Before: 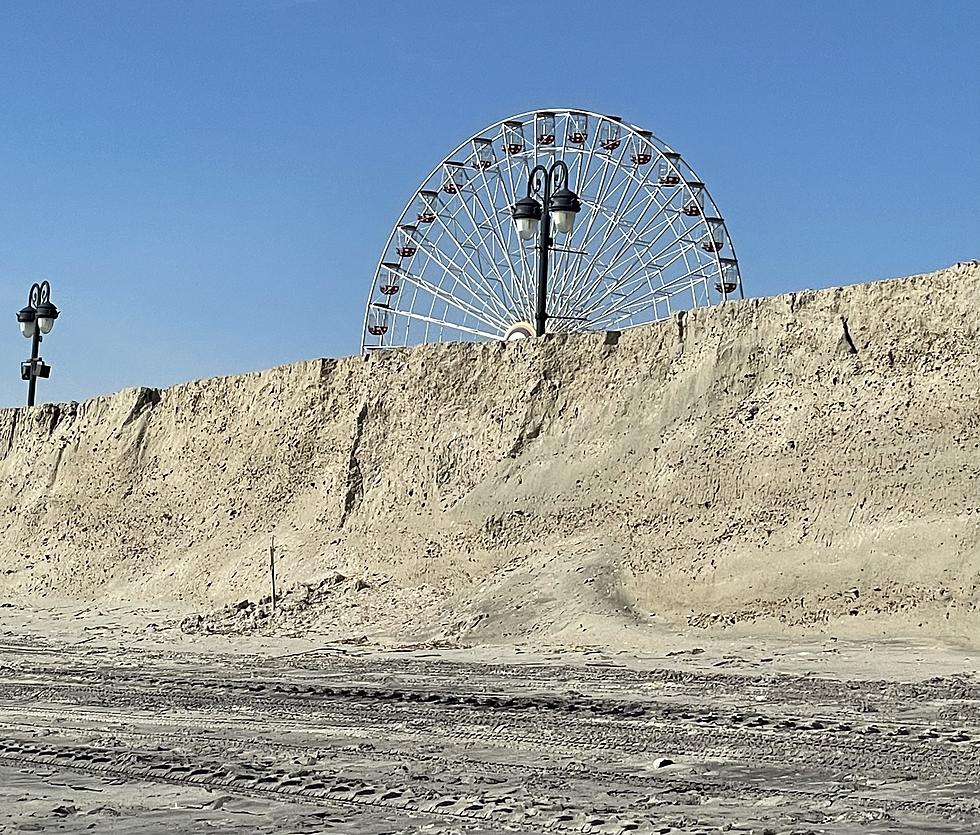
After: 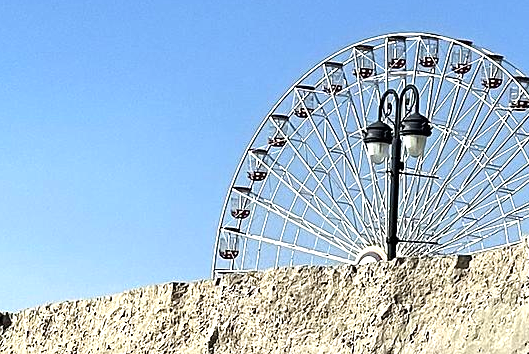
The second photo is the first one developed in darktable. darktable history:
crop: left 15.293%, top 9.18%, right 30.685%, bottom 48.403%
tone equalizer: -8 EV -0.731 EV, -7 EV -0.672 EV, -6 EV -0.563 EV, -5 EV -0.398 EV, -3 EV 0.366 EV, -2 EV 0.6 EV, -1 EV 0.677 EV, +0 EV 0.769 EV
